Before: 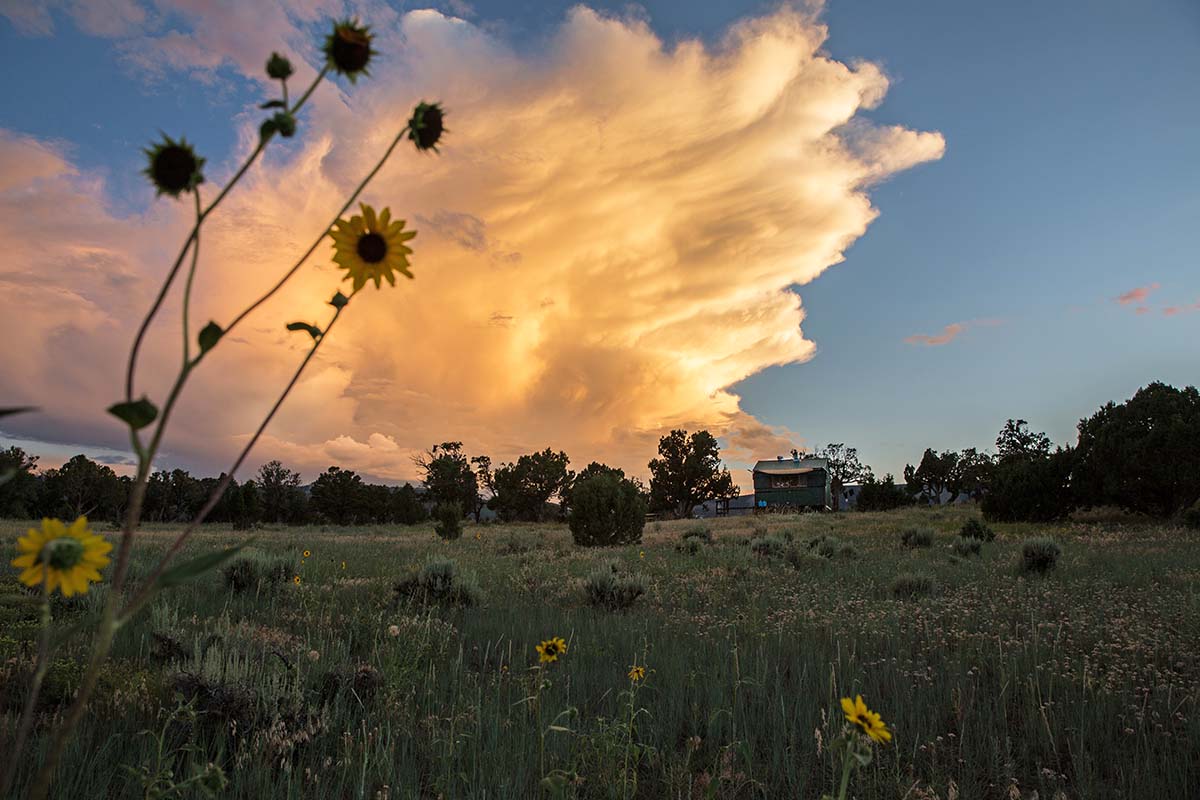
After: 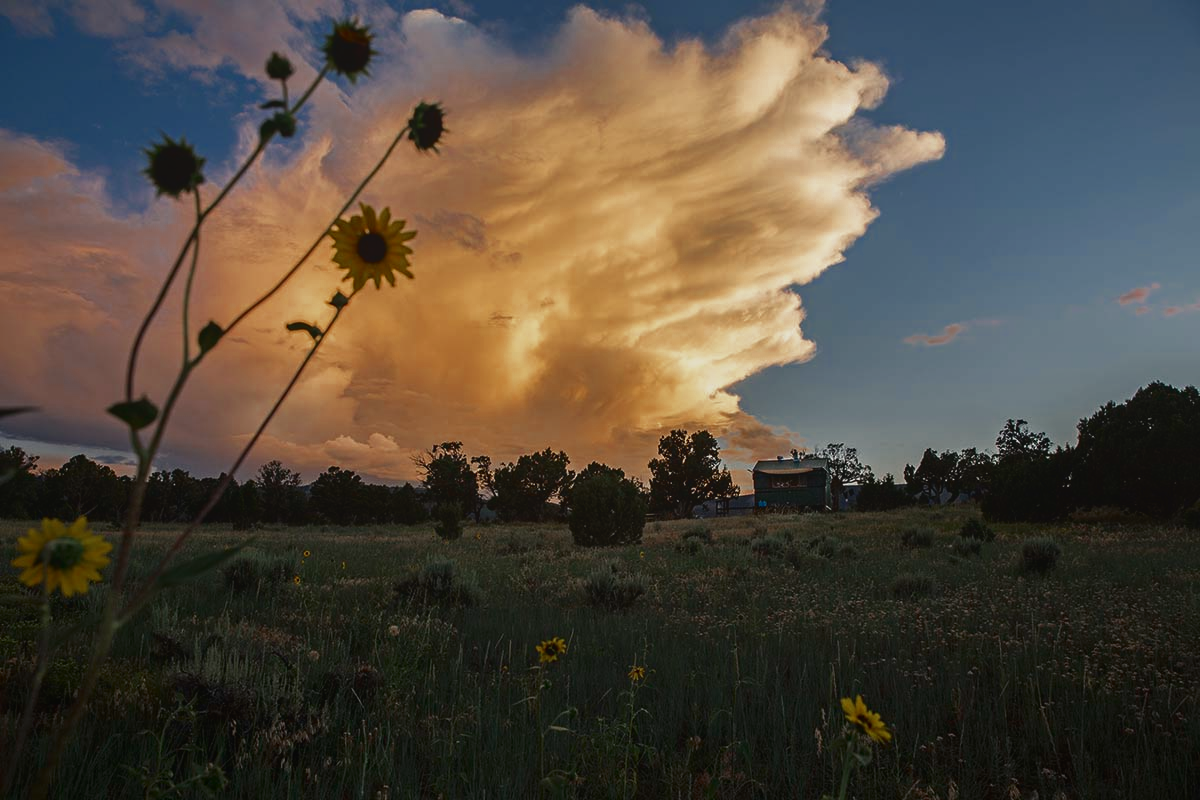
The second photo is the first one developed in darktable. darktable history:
local contrast: highlights 69%, shadows 68%, detail 84%, midtone range 0.322
color zones: curves: ch0 [(0, 0.5) (0.125, 0.4) (0.25, 0.5) (0.375, 0.4) (0.5, 0.4) (0.625, 0.35) (0.75, 0.35) (0.875, 0.5)]; ch1 [(0, 0.35) (0.125, 0.45) (0.25, 0.35) (0.375, 0.35) (0.5, 0.35) (0.625, 0.35) (0.75, 0.45) (0.875, 0.35)]; ch2 [(0, 0.6) (0.125, 0.5) (0.25, 0.5) (0.375, 0.6) (0.5, 0.6) (0.625, 0.5) (0.75, 0.5) (0.875, 0.5)]
contrast brightness saturation: brightness -0.195, saturation 0.078
